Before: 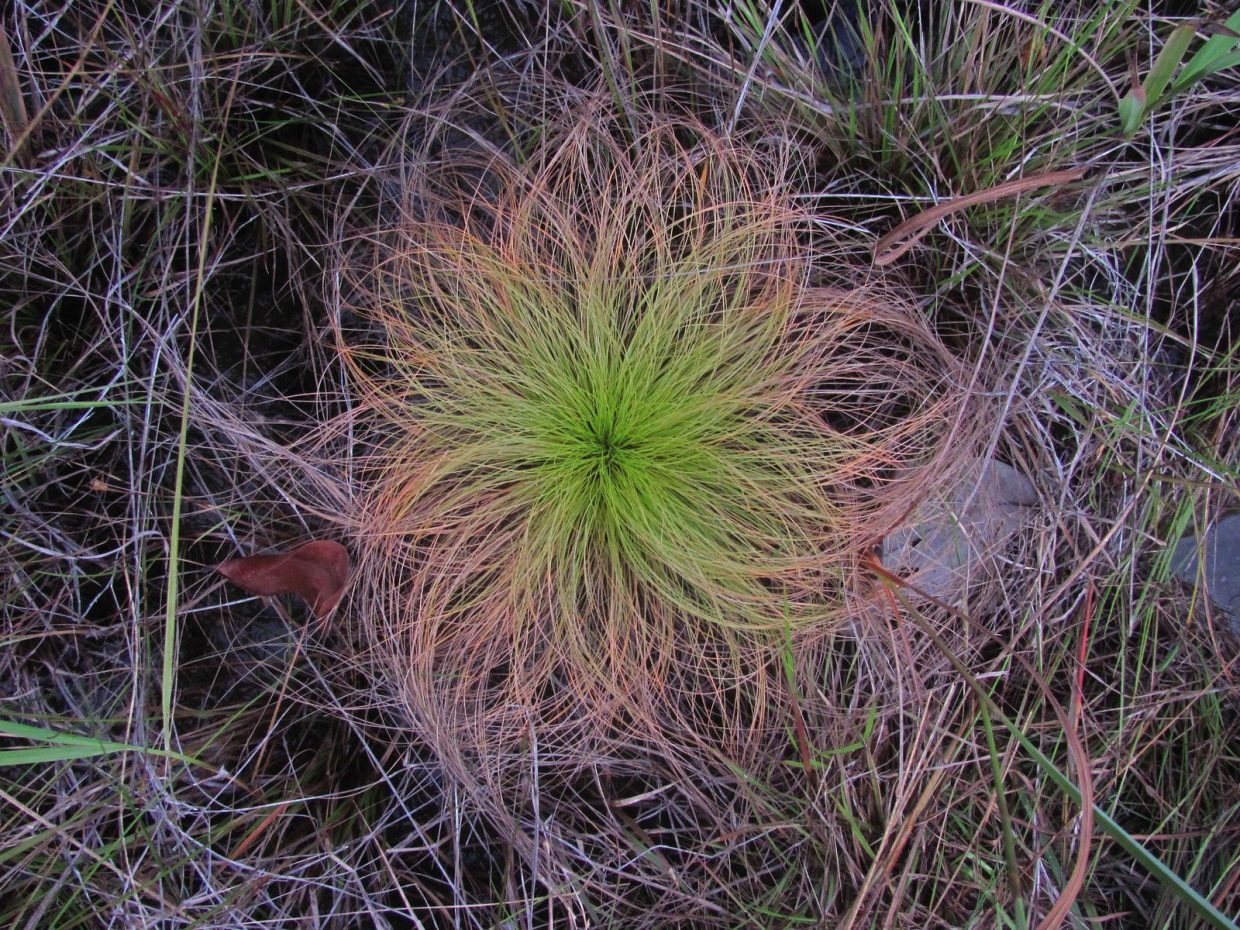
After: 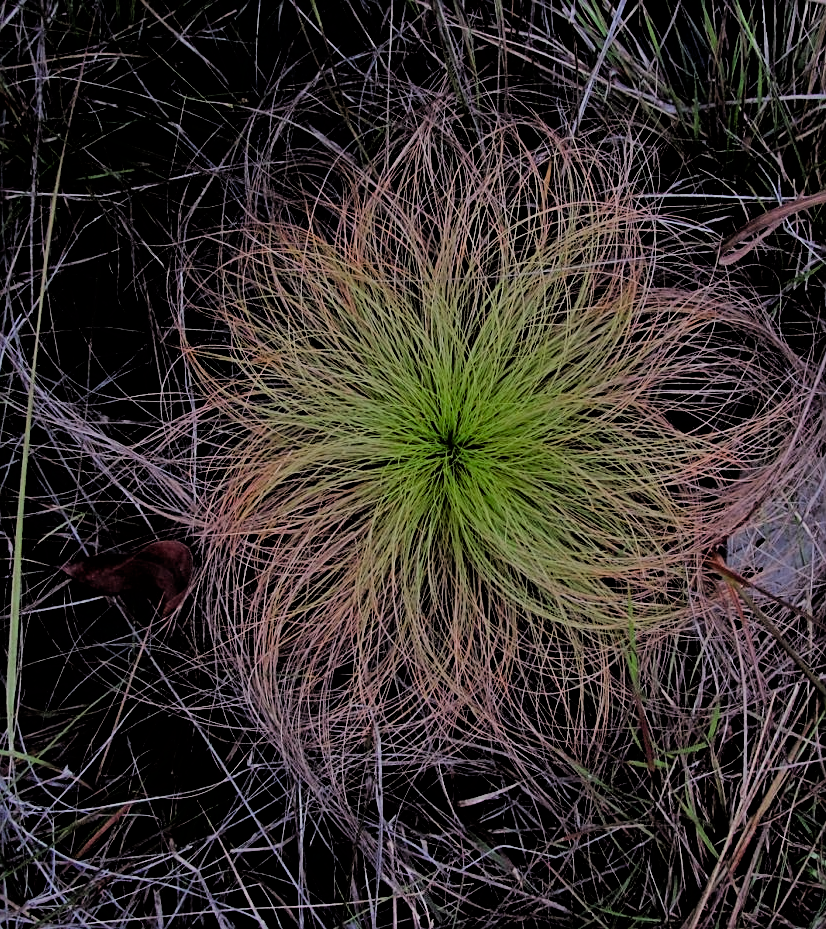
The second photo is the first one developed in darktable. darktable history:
exposure: black level correction 0.011, exposure -0.478 EV, compensate highlight preservation false
filmic rgb: black relative exposure -3.21 EV, white relative exposure 7.02 EV, hardness 1.46, contrast 1.35
white balance: emerald 1
sharpen: on, module defaults
crop and rotate: left 12.648%, right 20.685%
